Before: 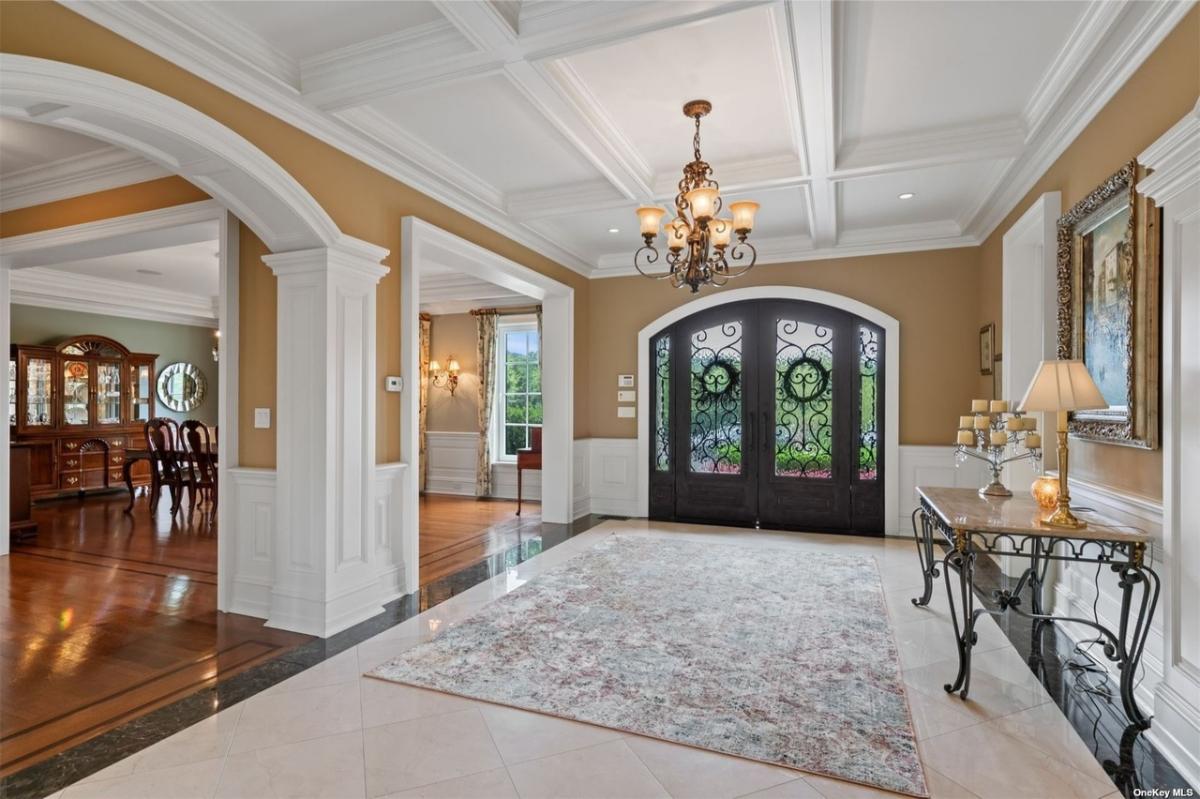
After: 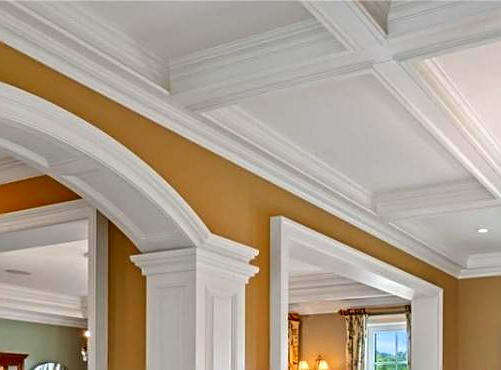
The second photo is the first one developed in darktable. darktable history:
crop and rotate: left 10.986%, top 0.104%, right 47.234%, bottom 53.588%
local contrast: on, module defaults
contrast brightness saturation: saturation 0.488
sharpen: on, module defaults
contrast equalizer: y [[0.524 ×6], [0.512 ×6], [0.379 ×6], [0 ×6], [0 ×6]]
